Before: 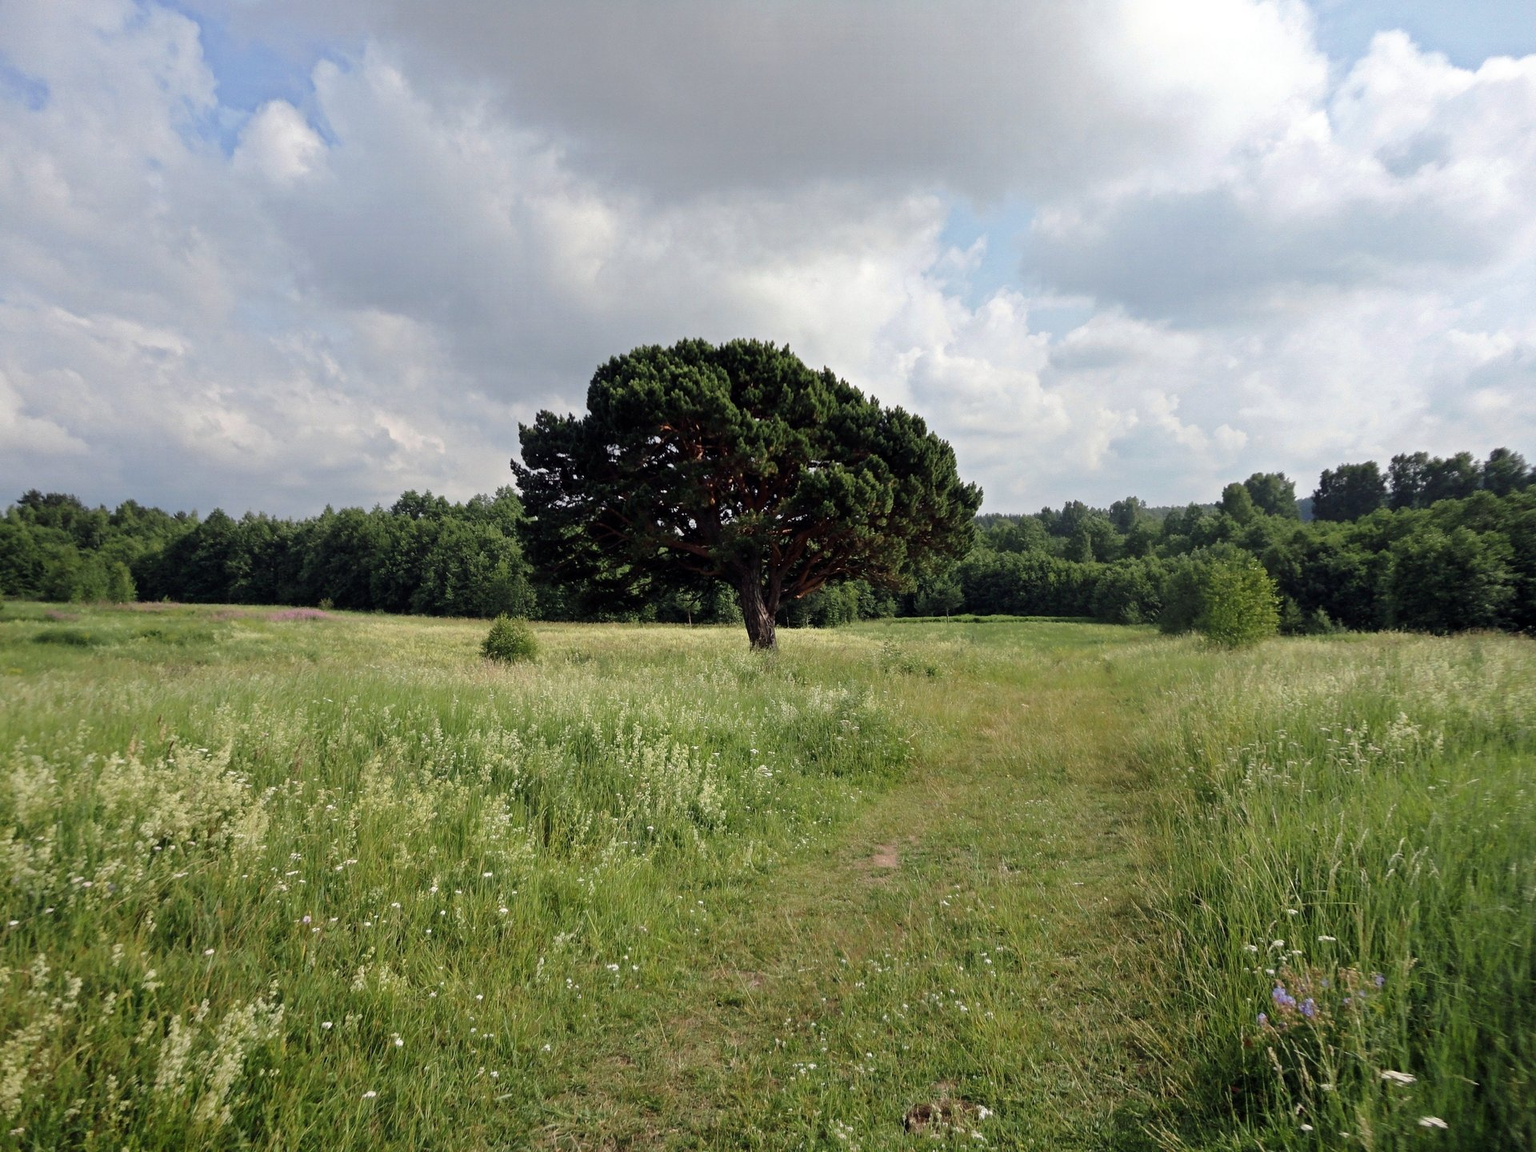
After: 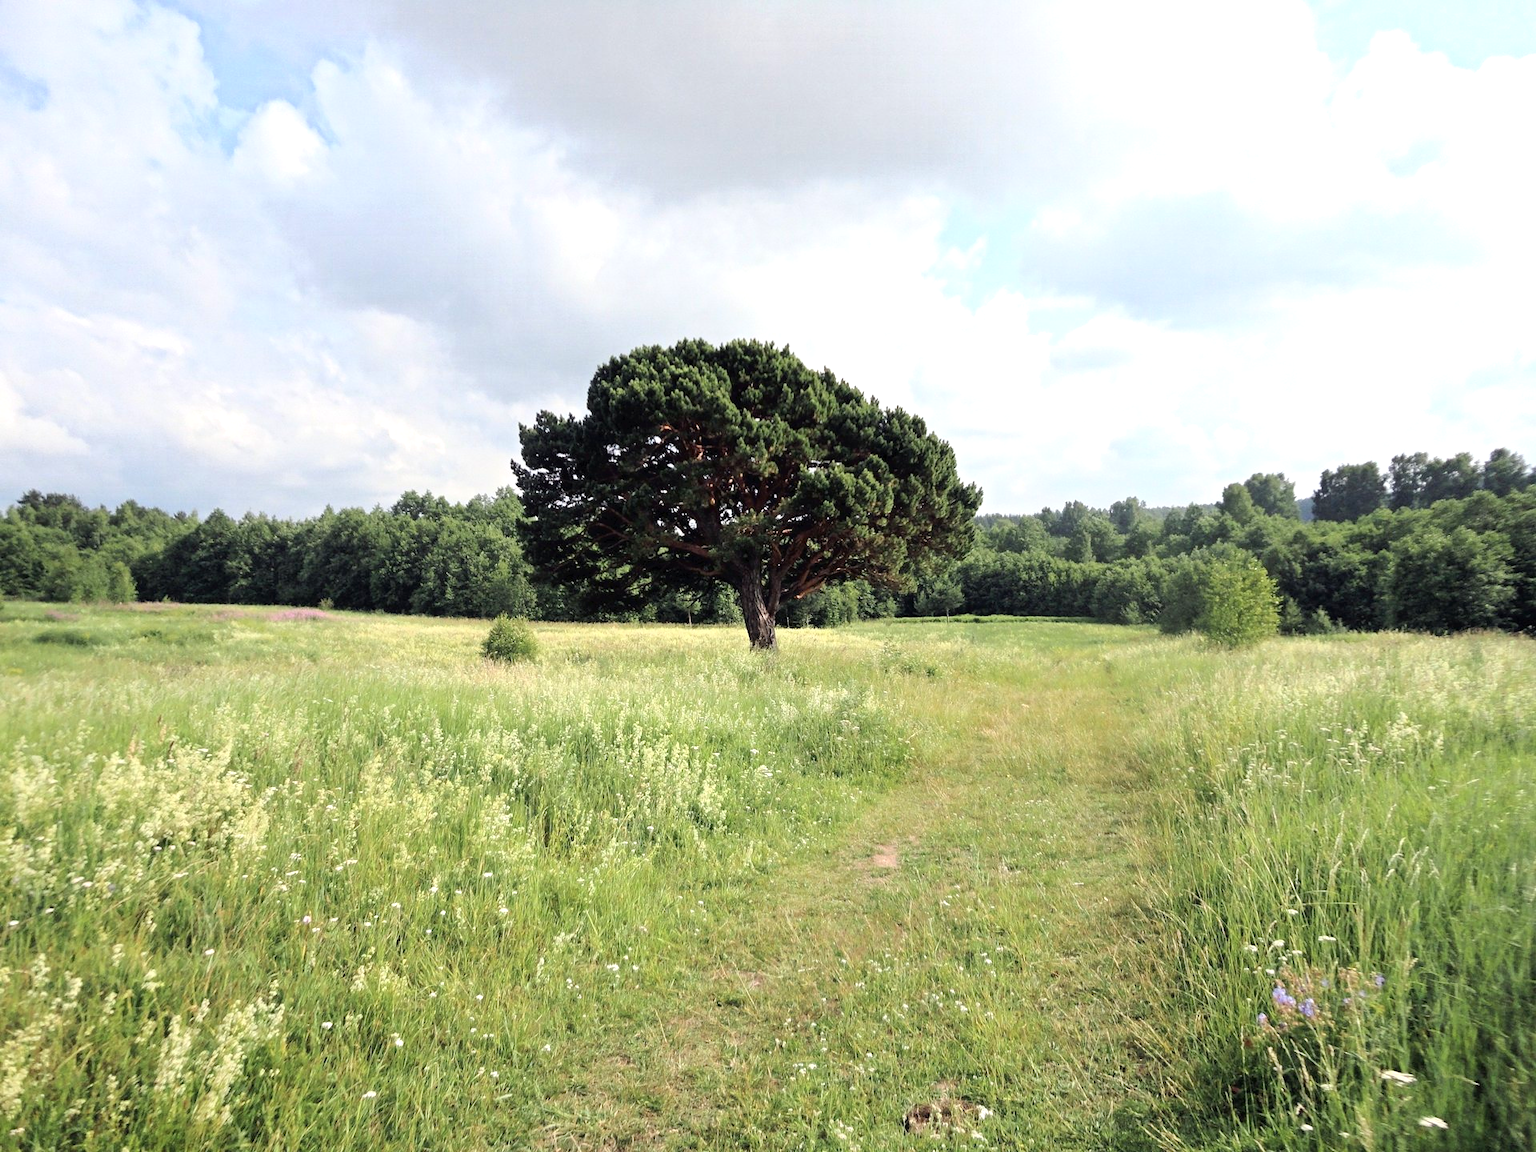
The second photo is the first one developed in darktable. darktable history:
exposure: exposure 0.717 EV, compensate highlight preservation false
tone curve: curves: ch0 [(0, 0) (0.003, 0.022) (0.011, 0.025) (0.025, 0.032) (0.044, 0.055) (0.069, 0.089) (0.1, 0.133) (0.136, 0.18) (0.177, 0.231) (0.224, 0.291) (0.277, 0.35) (0.335, 0.42) (0.399, 0.496) (0.468, 0.561) (0.543, 0.632) (0.623, 0.706) (0.709, 0.783) (0.801, 0.865) (0.898, 0.947) (1, 1)], color space Lab, independent channels, preserve colors none
